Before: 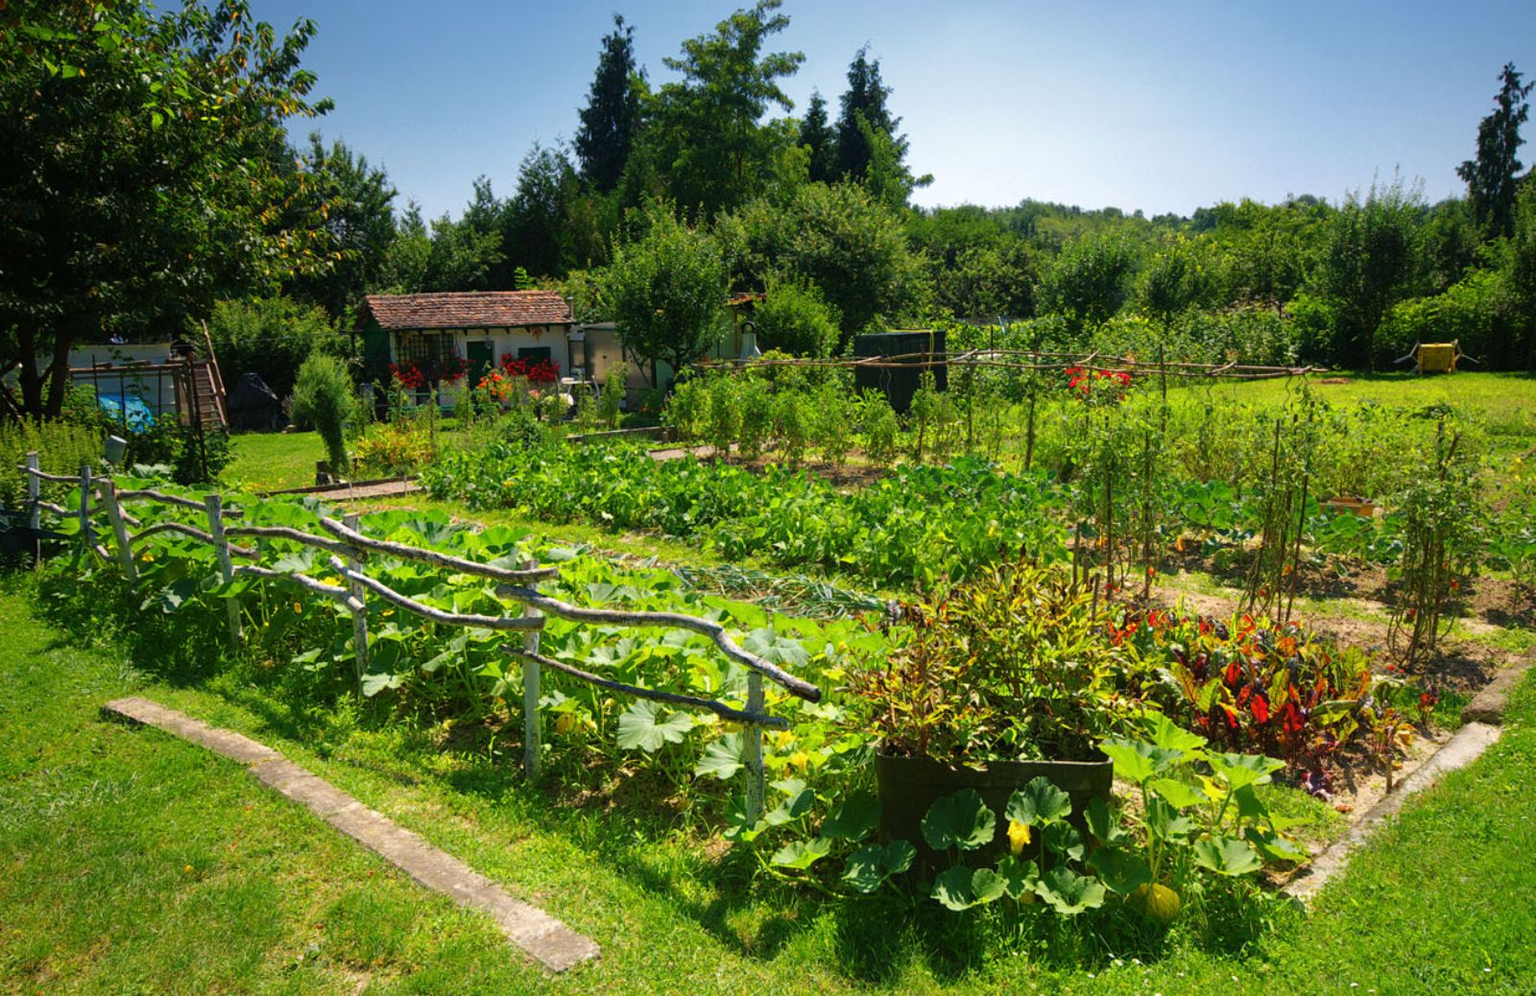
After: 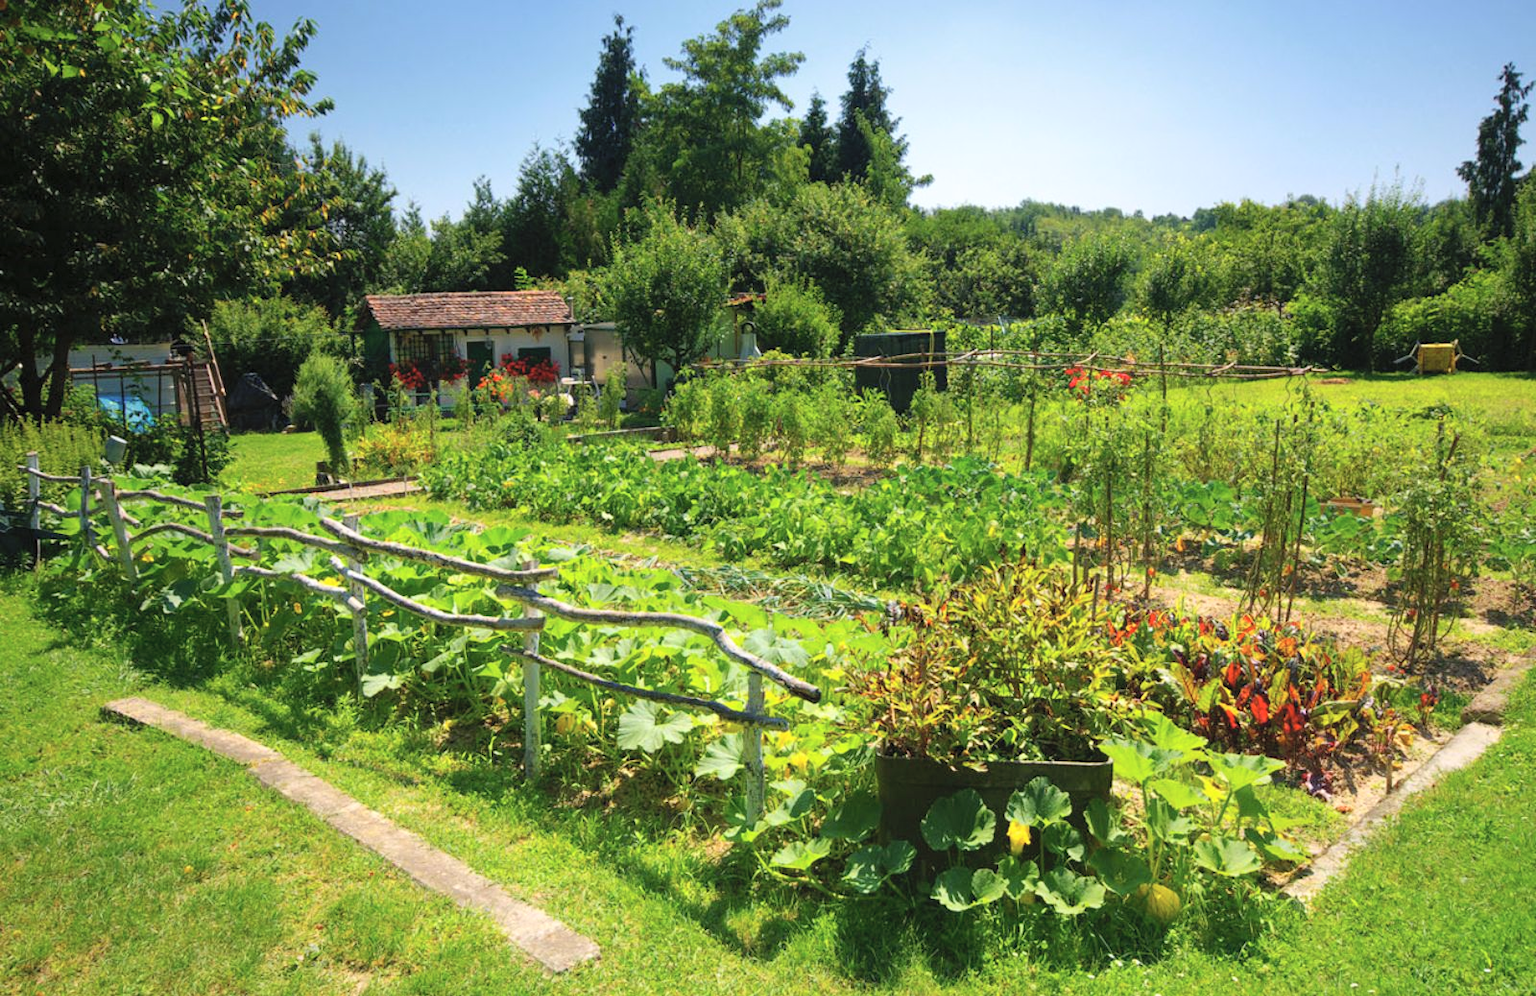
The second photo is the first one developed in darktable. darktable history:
contrast brightness saturation: contrast 0.136, brightness 0.213
